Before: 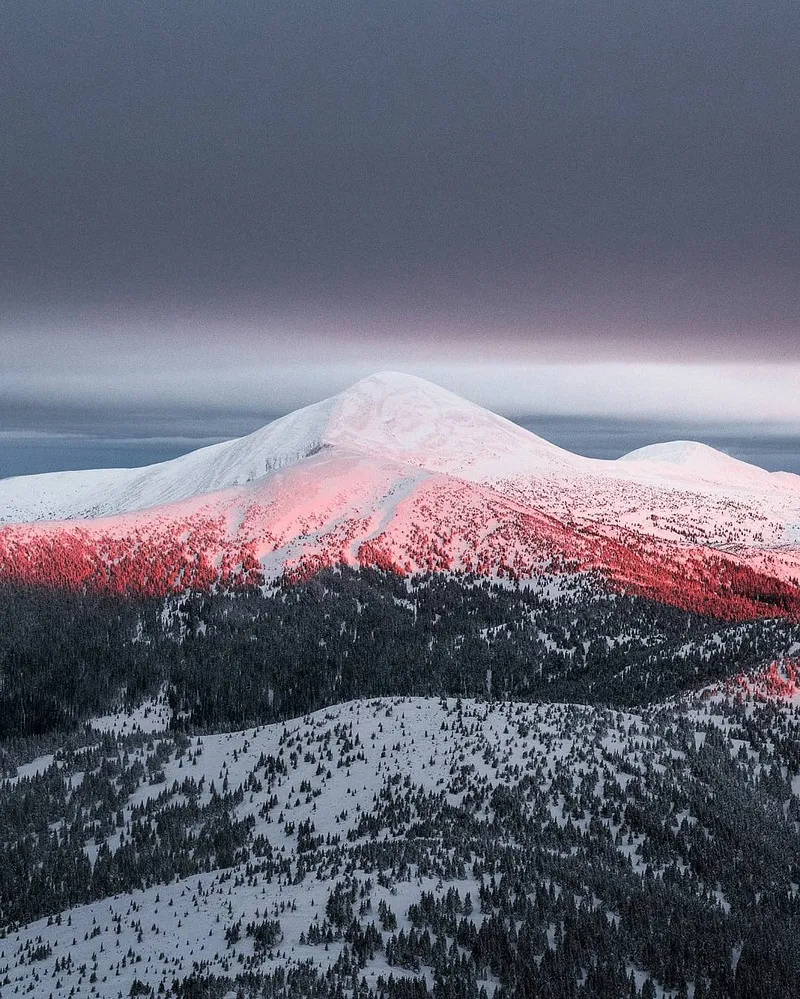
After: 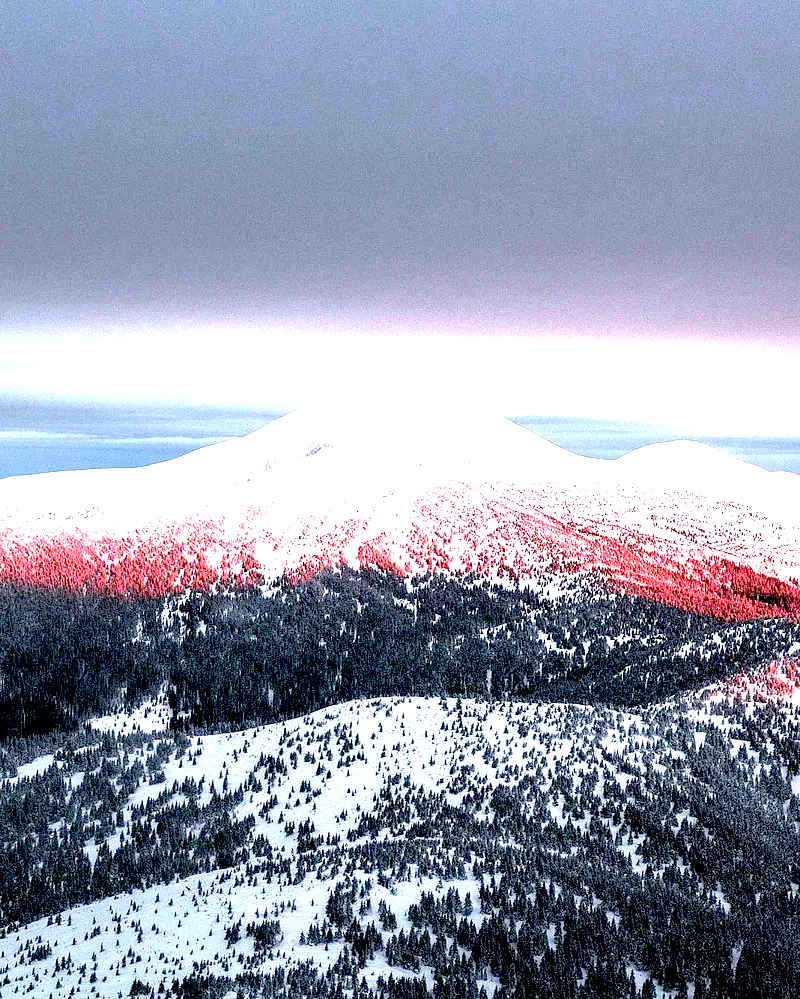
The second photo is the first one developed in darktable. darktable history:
exposure: black level correction 0.014, exposure 1.795 EV, compensate exposure bias true, compensate highlight preservation false
